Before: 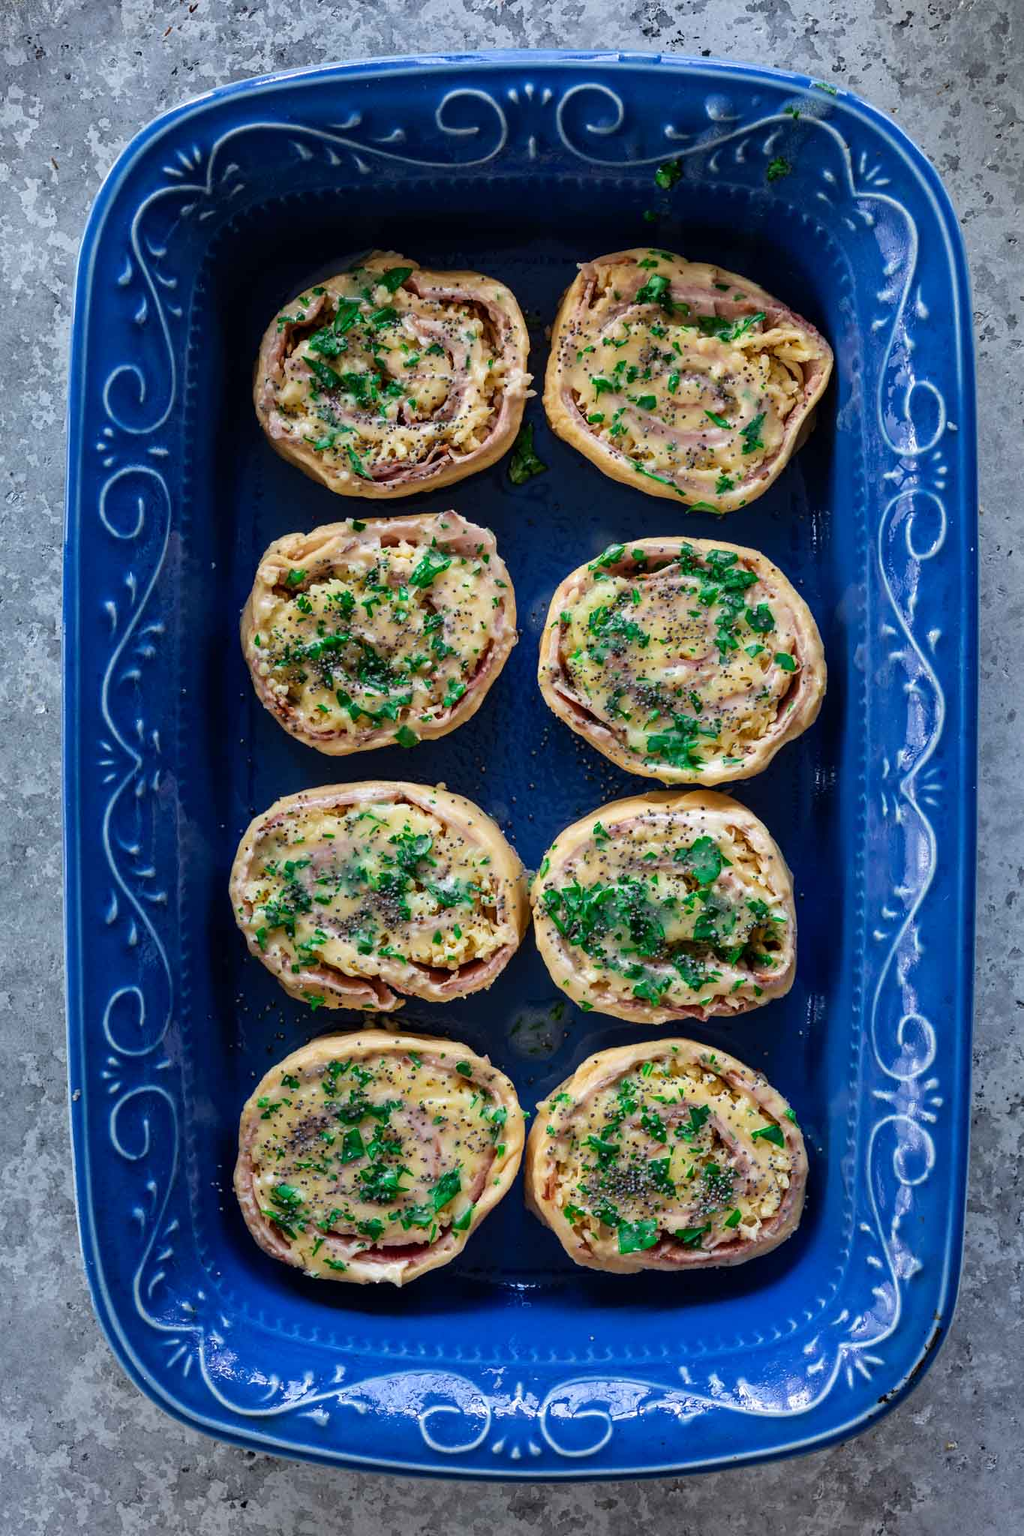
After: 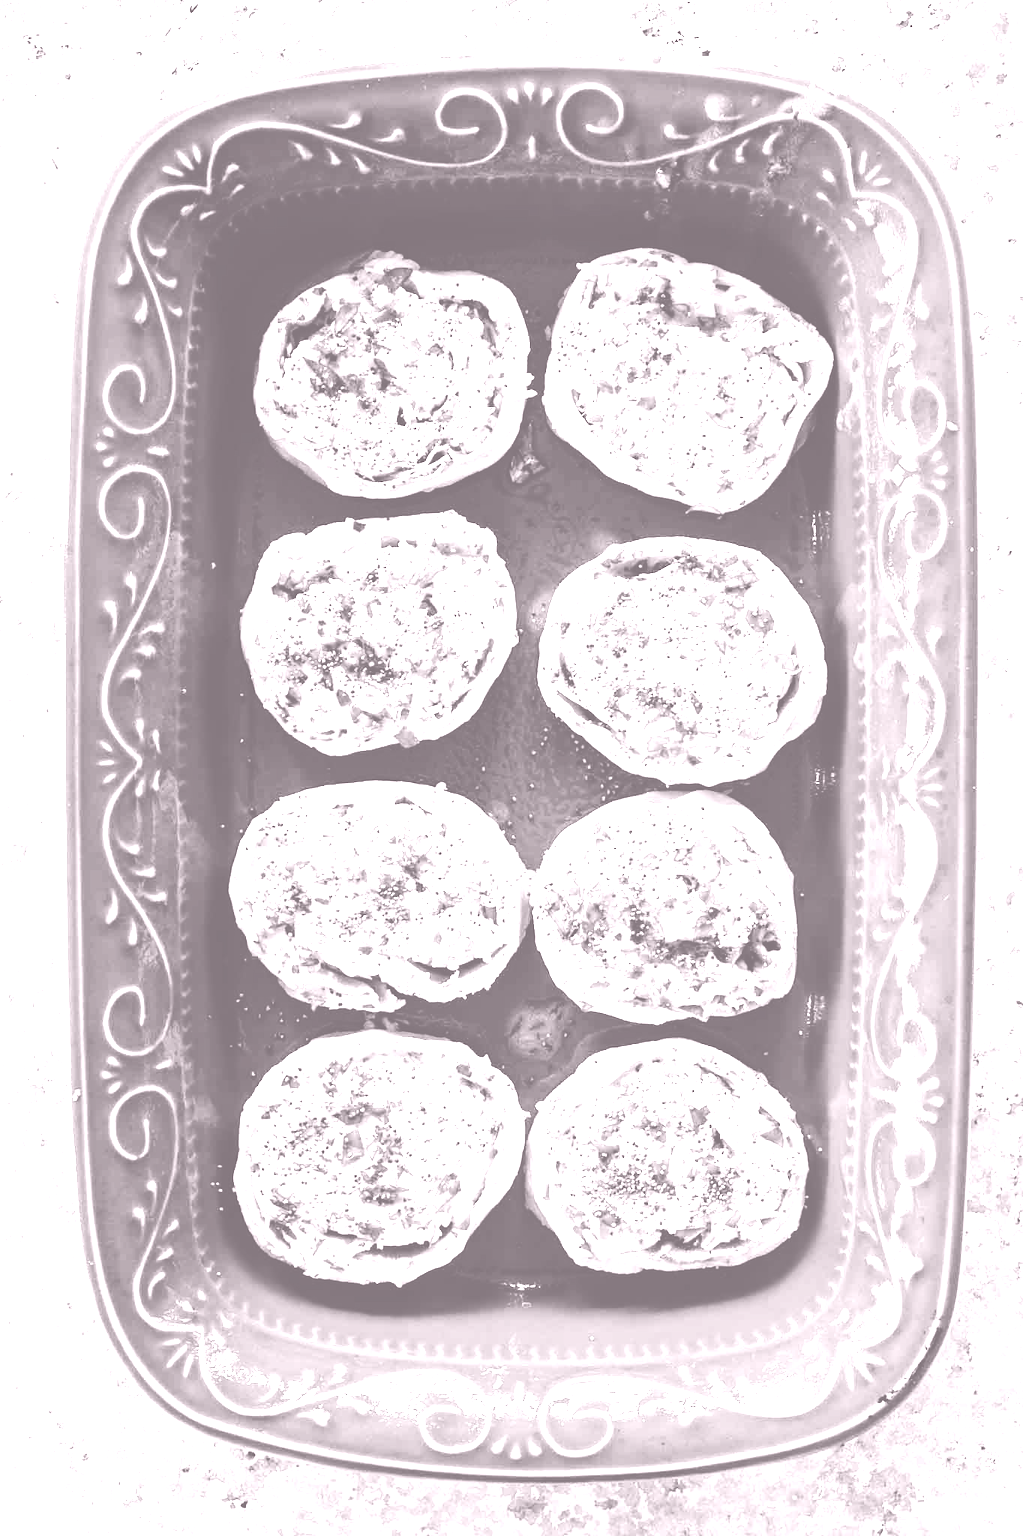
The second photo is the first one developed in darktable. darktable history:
base curve: curves: ch0 [(0, 0) (0.012, 0.01) (0.073, 0.168) (0.31, 0.711) (0.645, 0.957) (1, 1)], preserve colors none
colorize: hue 25.2°, saturation 83%, source mix 82%, lightness 79%, version 1
